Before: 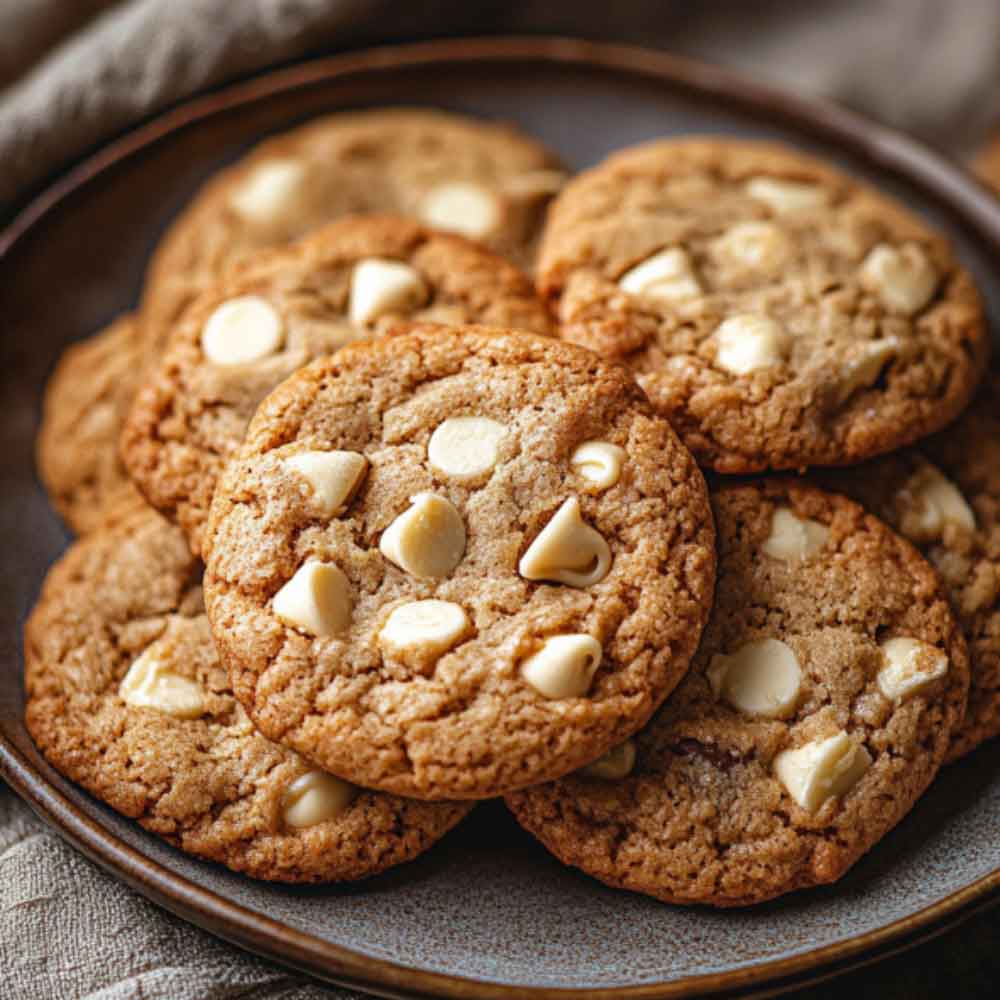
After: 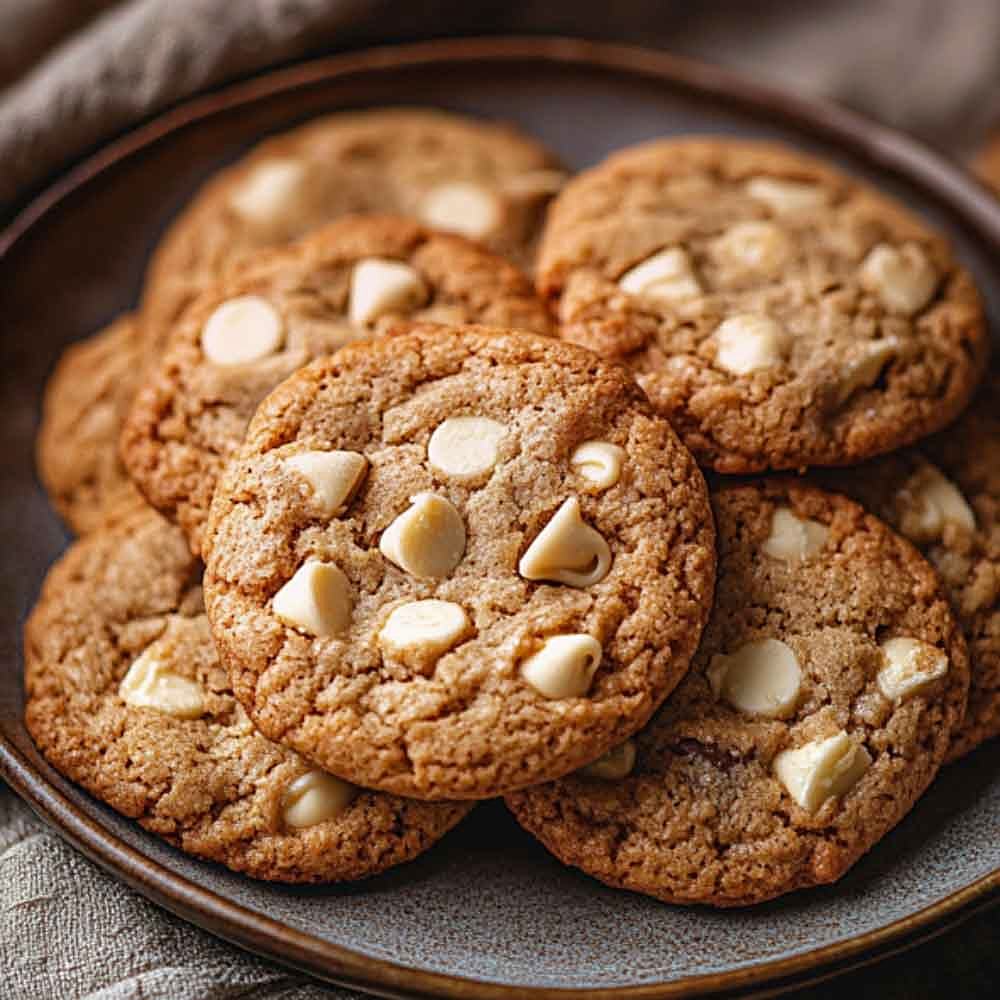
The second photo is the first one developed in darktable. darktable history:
graduated density: density 0.38 EV, hardness 21%, rotation -6.11°, saturation 32%
sharpen: on, module defaults
